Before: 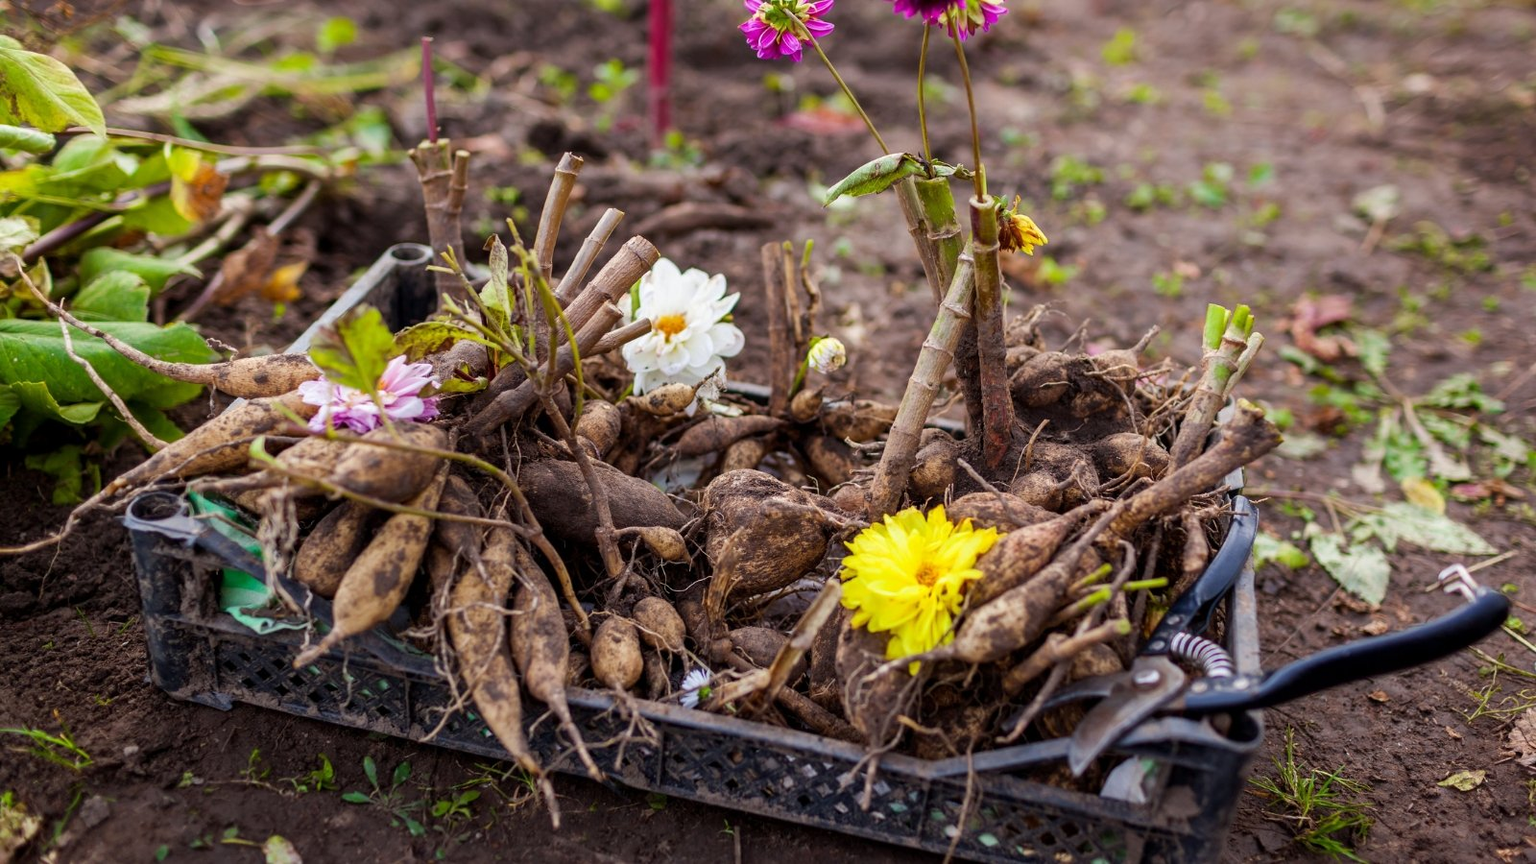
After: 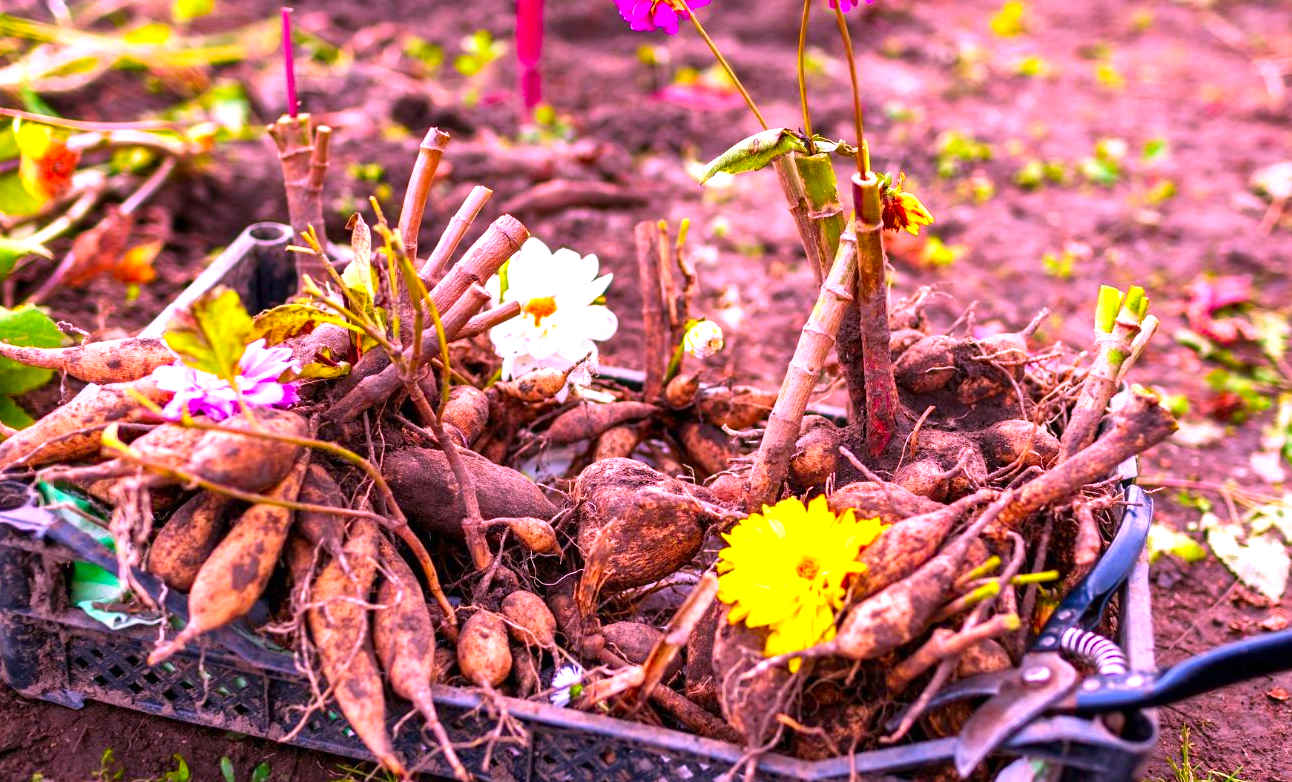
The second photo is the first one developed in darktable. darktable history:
color correction: highlights a* 18.96, highlights b* -11.21, saturation 1.67
crop: left 9.917%, top 3.544%, right 9.305%, bottom 9.49%
shadows and highlights: shadows 25.2, highlights -48.32, soften with gaussian
exposure: exposure 1.135 EV, compensate exposure bias true, compensate highlight preservation false
